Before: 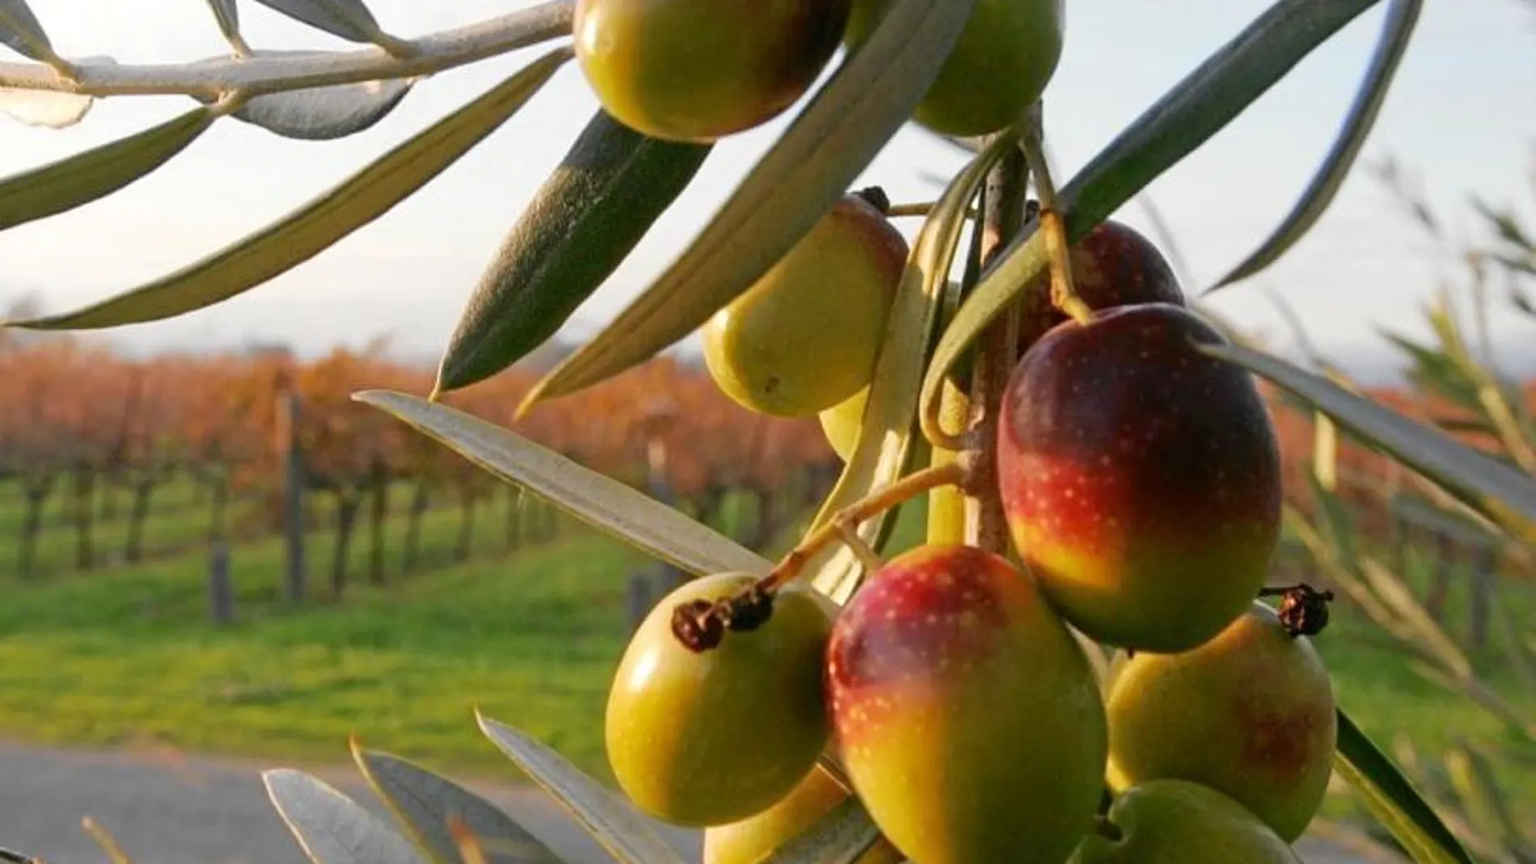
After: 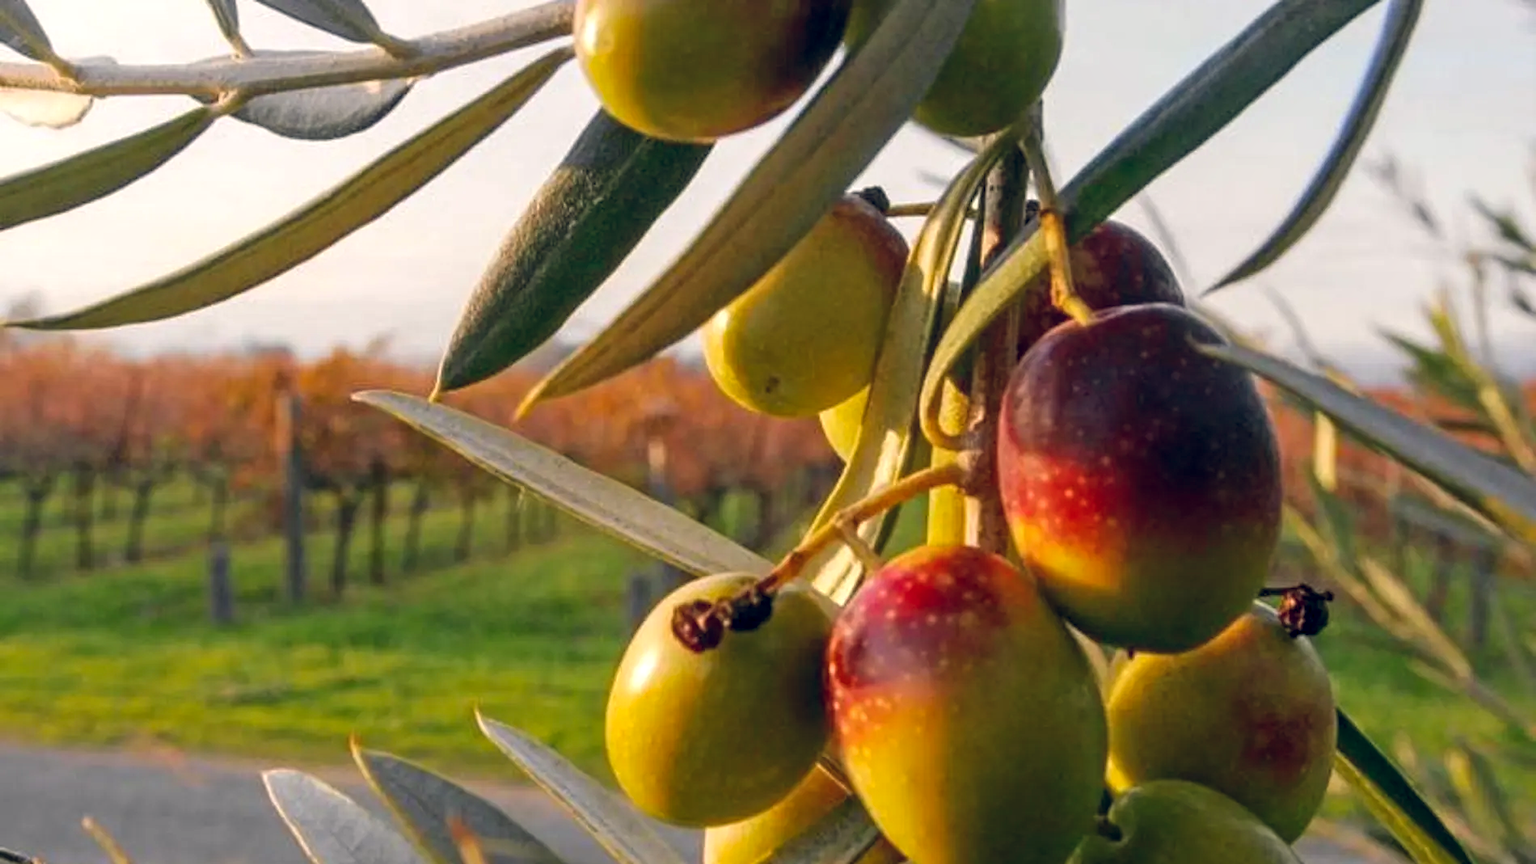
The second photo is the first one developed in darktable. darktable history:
local contrast: on, module defaults
color balance rgb: shadows lift › hue 87.51°, highlights gain › chroma 1.35%, highlights gain › hue 55.1°, global offset › chroma 0.13%, global offset › hue 253.66°, perceptual saturation grading › global saturation 16.38%
